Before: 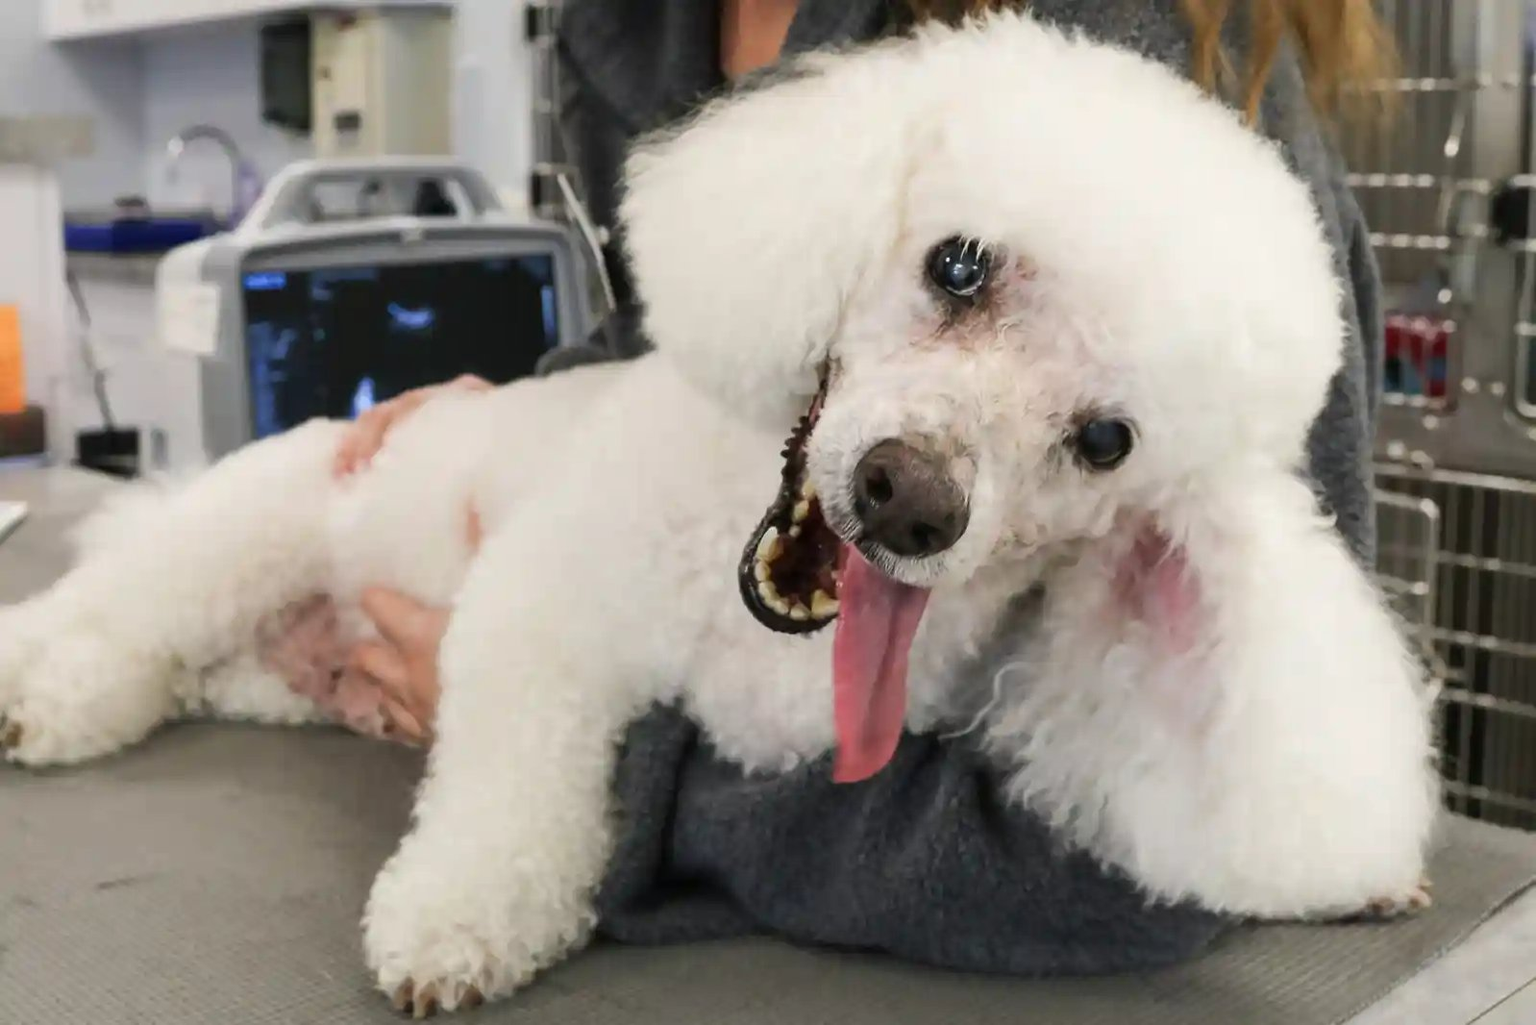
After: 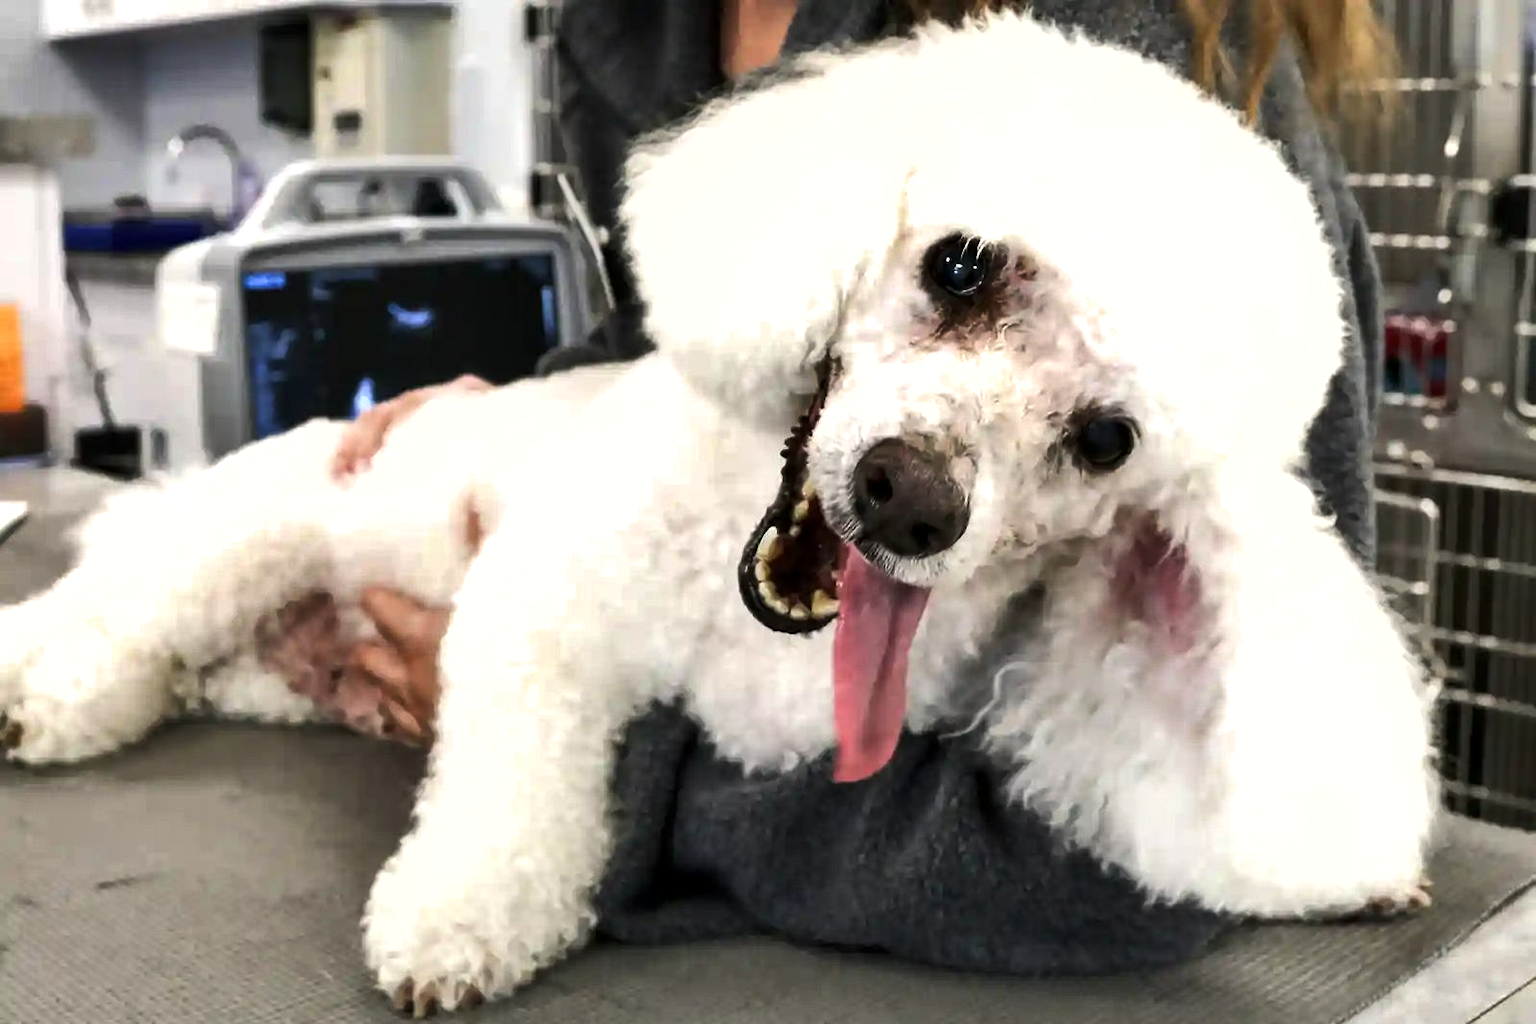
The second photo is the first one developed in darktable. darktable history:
shadows and highlights: radius 108.52, shadows 44.07, highlights -67.8, low approximation 0.01, soften with gaussian
tone equalizer: -8 EV -0.75 EV, -7 EV -0.7 EV, -6 EV -0.6 EV, -5 EV -0.4 EV, -3 EV 0.4 EV, -2 EV 0.6 EV, -1 EV 0.7 EV, +0 EV 0.75 EV, edges refinement/feathering 500, mask exposure compensation -1.57 EV, preserve details no
local contrast: highlights 100%, shadows 100%, detail 120%, midtone range 0.2
